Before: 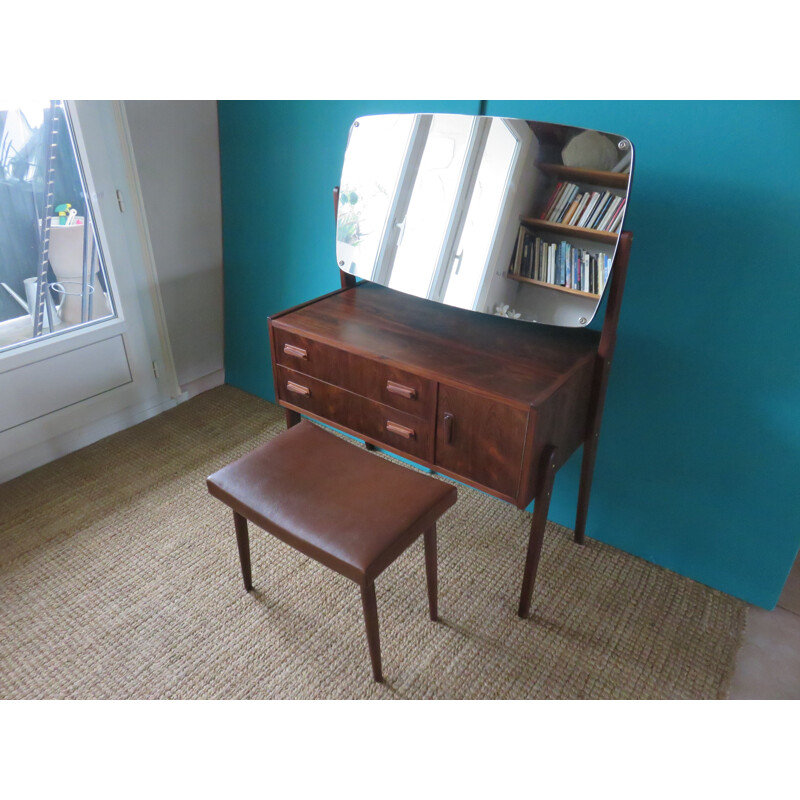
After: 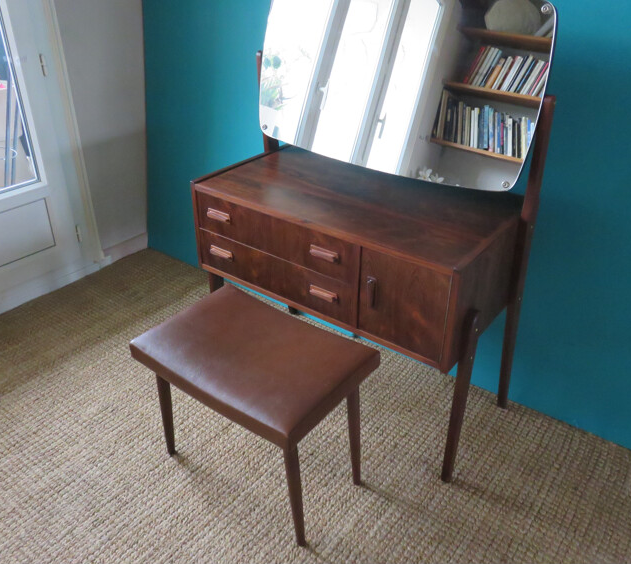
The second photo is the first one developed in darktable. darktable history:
crop: left 9.741%, top 17.058%, right 11.276%, bottom 12.363%
